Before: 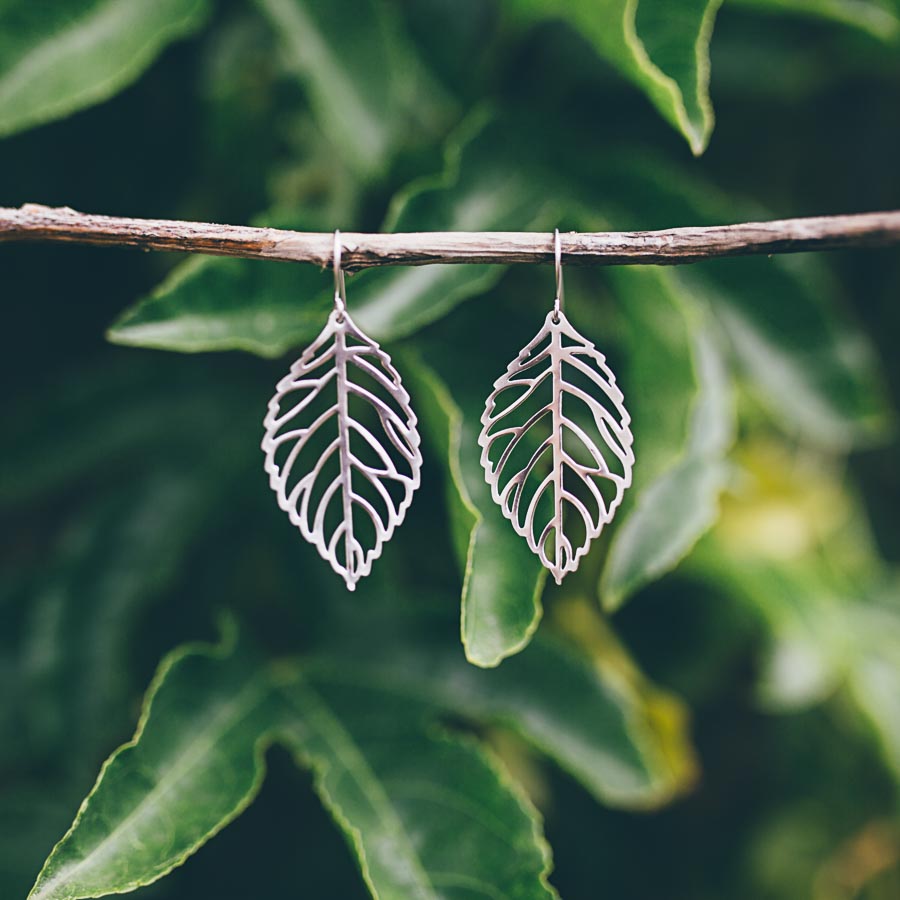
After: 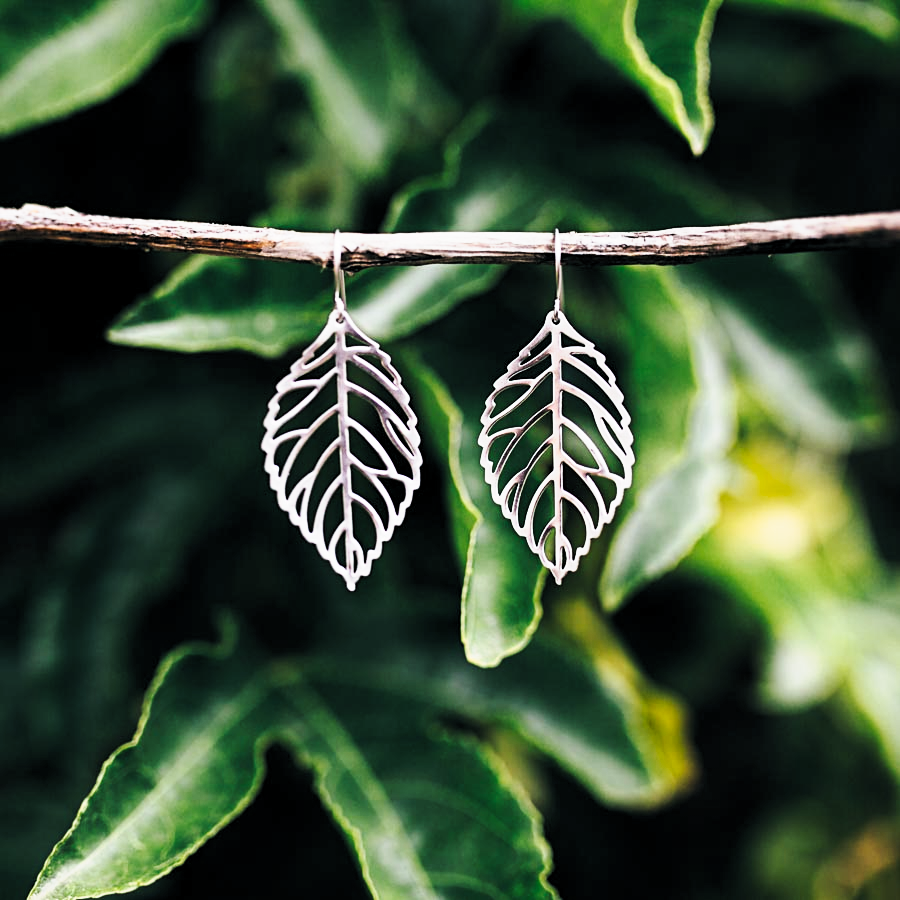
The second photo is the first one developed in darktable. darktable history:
tone curve: curves: ch0 [(0, 0) (0.003, 0.003) (0.011, 0.009) (0.025, 0.022) (0.044, 0.037) (0.069, 0.051) (0.1, 0.079) (0.136, 0.114) (0.177, 0.152) (0.224, 0.212) (0.277, 0.281) (0.335, 0.358) (0.399, 0.459) (0.468, 0.573) (0.543, 0.684) (0.623, 0.779) (0.709, 0.866) (0.801, 0.949) (0.898, 0.98) (1, 1)], preserve colors none
levels: levels [0.116, 0.574, 1]
